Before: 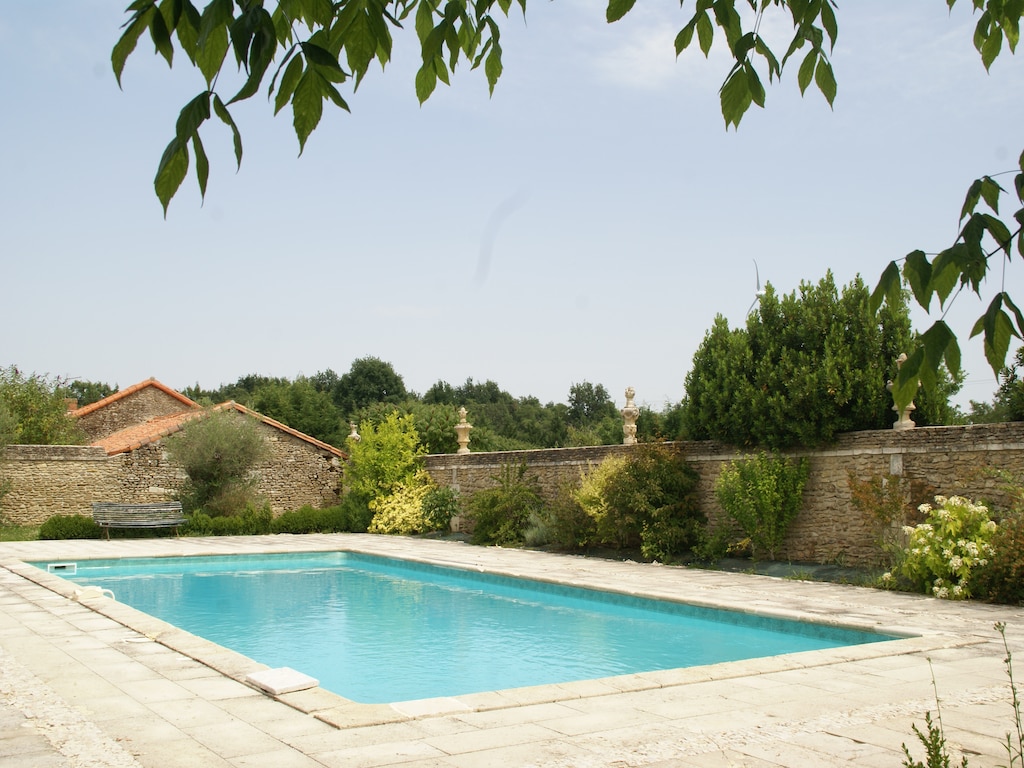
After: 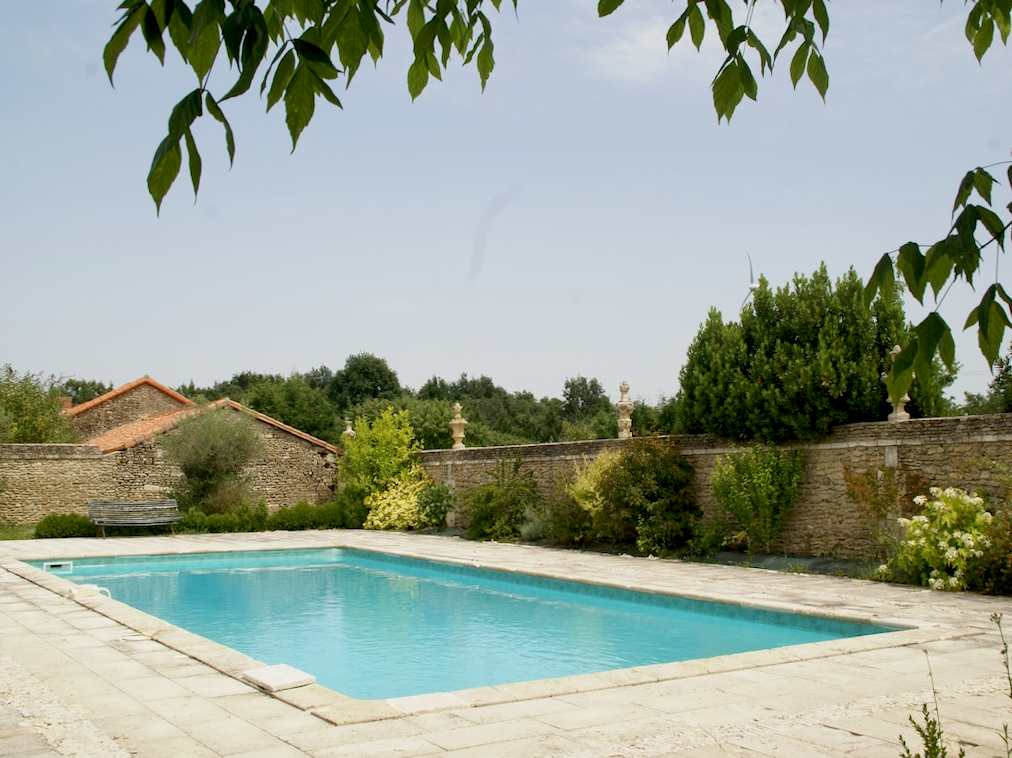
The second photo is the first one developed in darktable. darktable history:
exposure: black level correction 0.009, exposure -0.159 EV, compensate highlight preservation false
rotate and perspective: rotation -0.45°, automatic cropping original format, crop left 0.008, crop right 0.992, crop top 0.012, crop bottom 0.988
